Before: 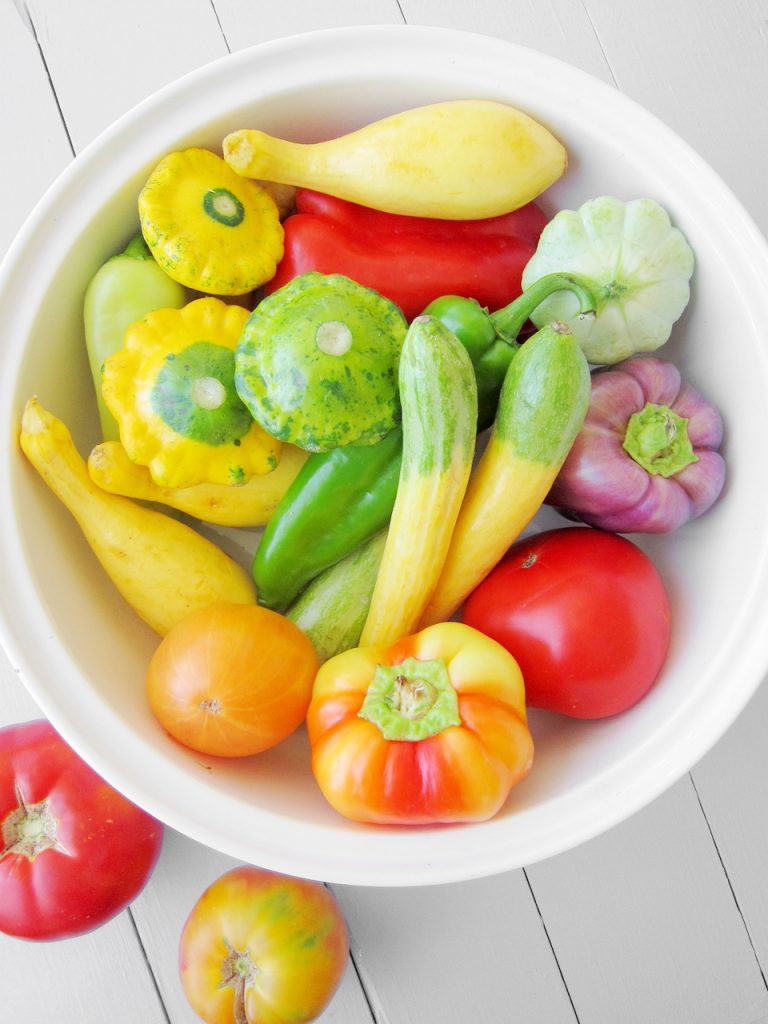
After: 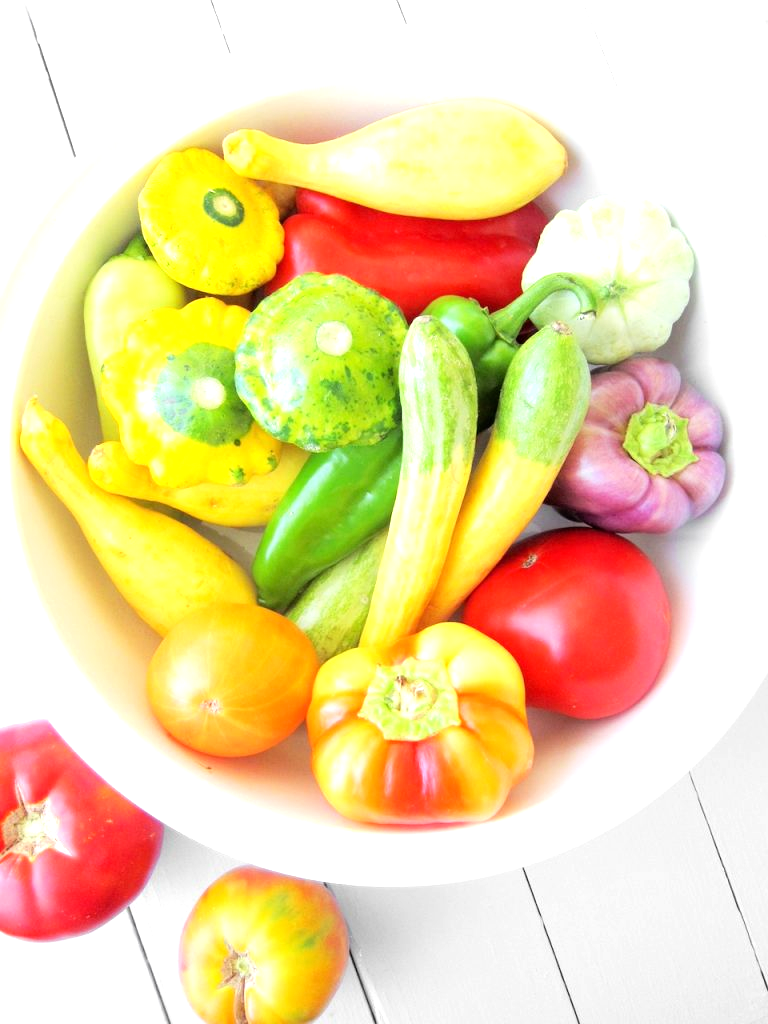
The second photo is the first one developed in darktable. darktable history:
tone equalizer: -8 EV -0.773 EV, -7 EV -0.69 EV, -6 EV -0.597 EV, -5 EV -0.364 EV, -3 EV 0.397 EV, -2 EV 0.6 EV, -1 EV 0.7 EV, +0 EV 0.736 EV
